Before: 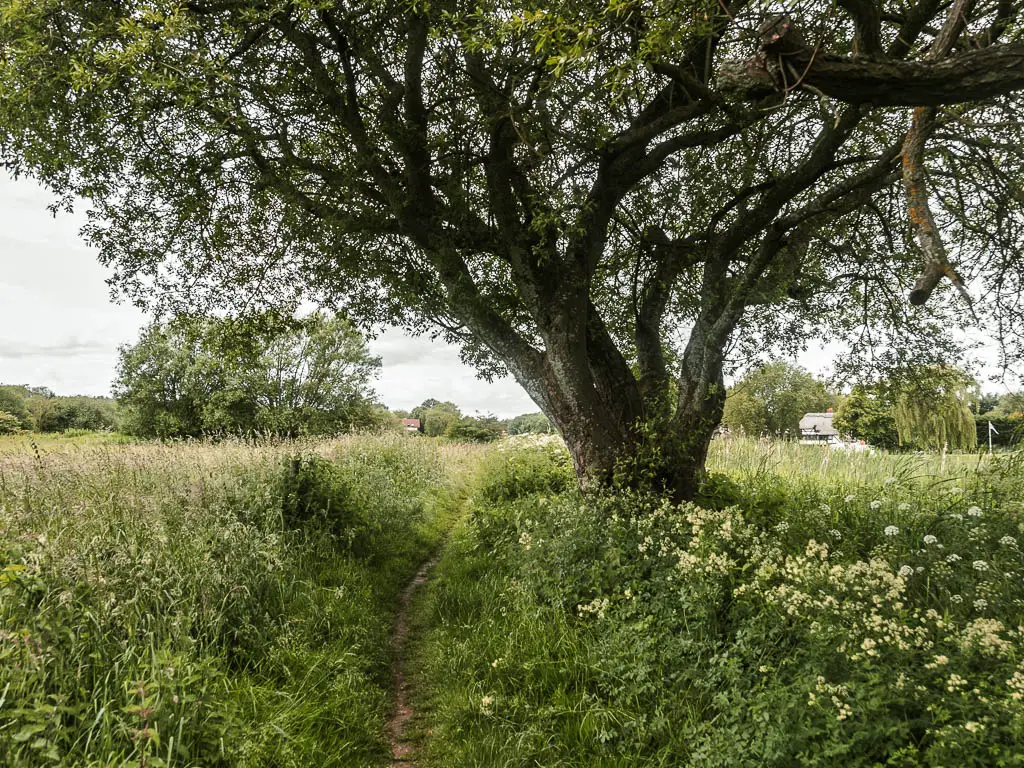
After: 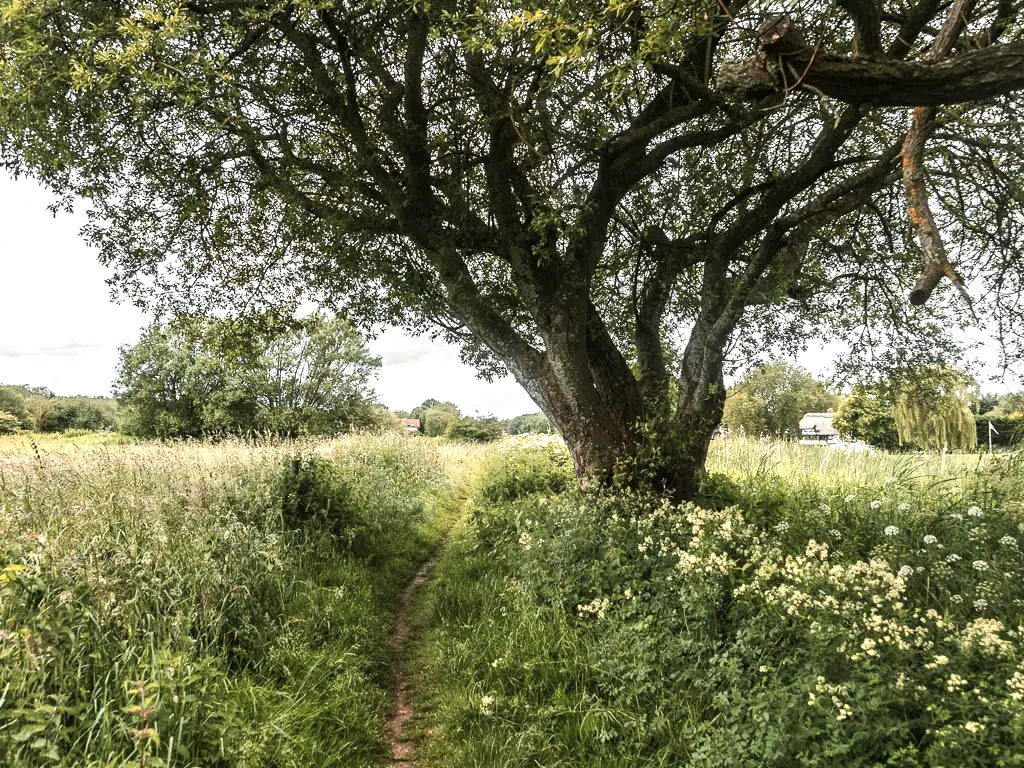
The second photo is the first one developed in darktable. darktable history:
exposure: exposure 0.297 EV, compensate highlight preservation false
color zones: curves: ch0 [(0.018, 0.548) (0.197, 0.654) (0.425, 0.447) (0.605, 0.658) (0.732, 0.579)]; ch1 [(0.105, 0.531) (0.224, 0.531) (0.386, 0.39) (0.618, 0.456) (0.732, 0.456) (0.956, 0.421)]; ch2 [(0.039, 0.583) (0.215, 0.465) (0.399, 0.544) (0.465, 0.548) (0.614, 0.447) (0.724, 0.43) (0.882, 0.623) (0.956, 0.632)]
